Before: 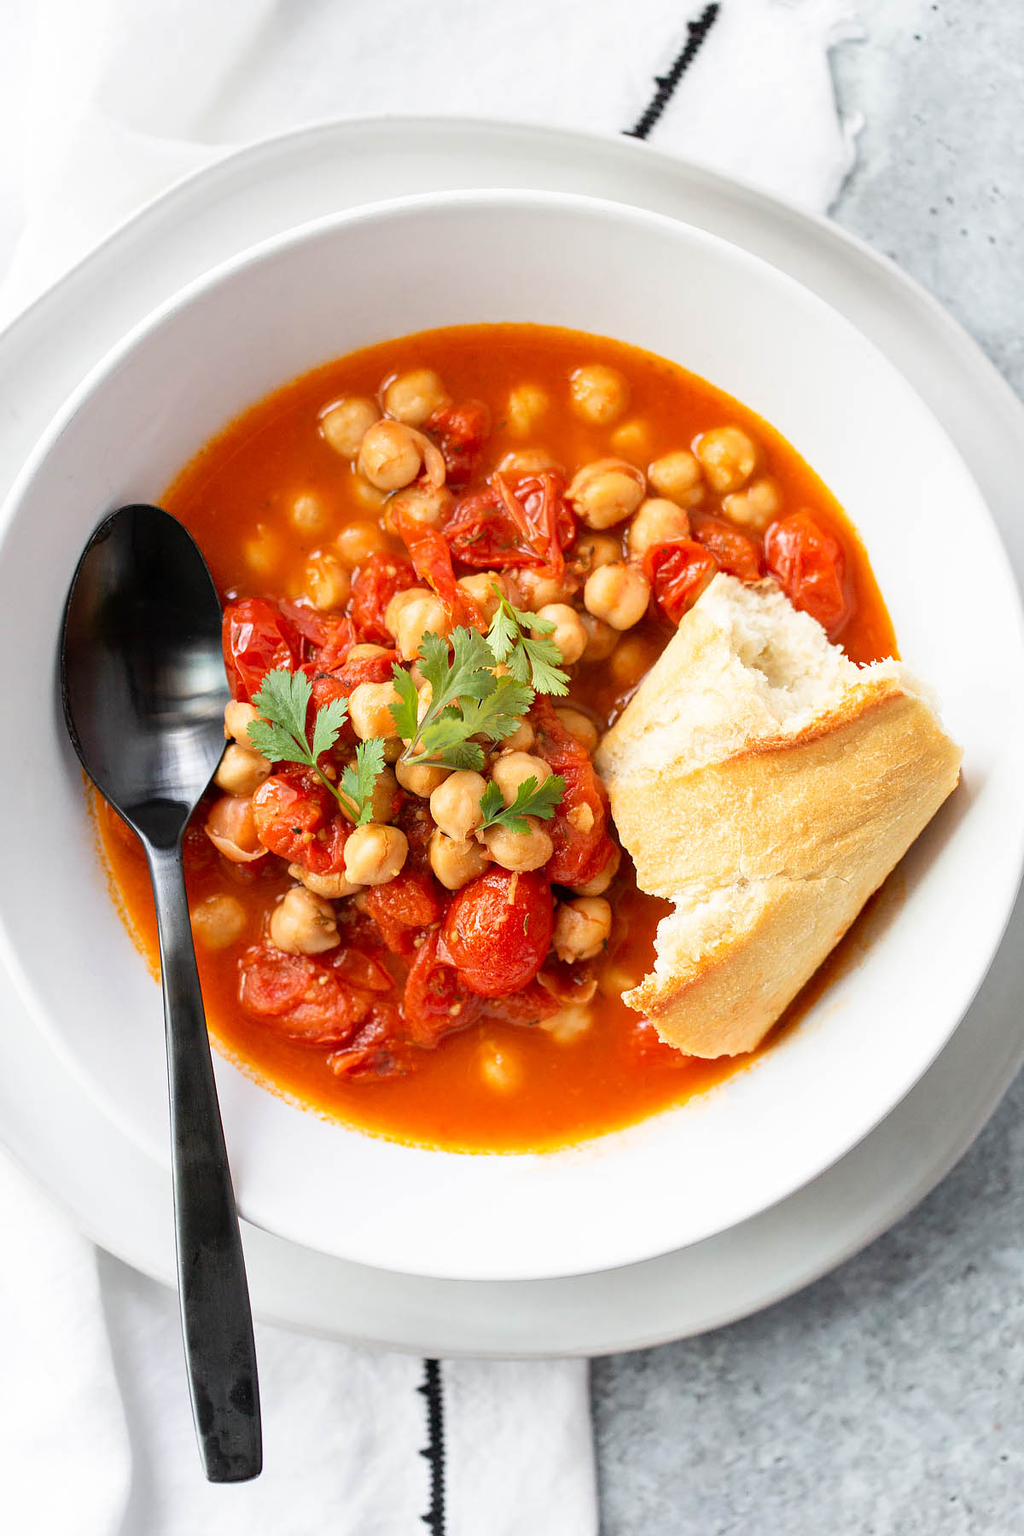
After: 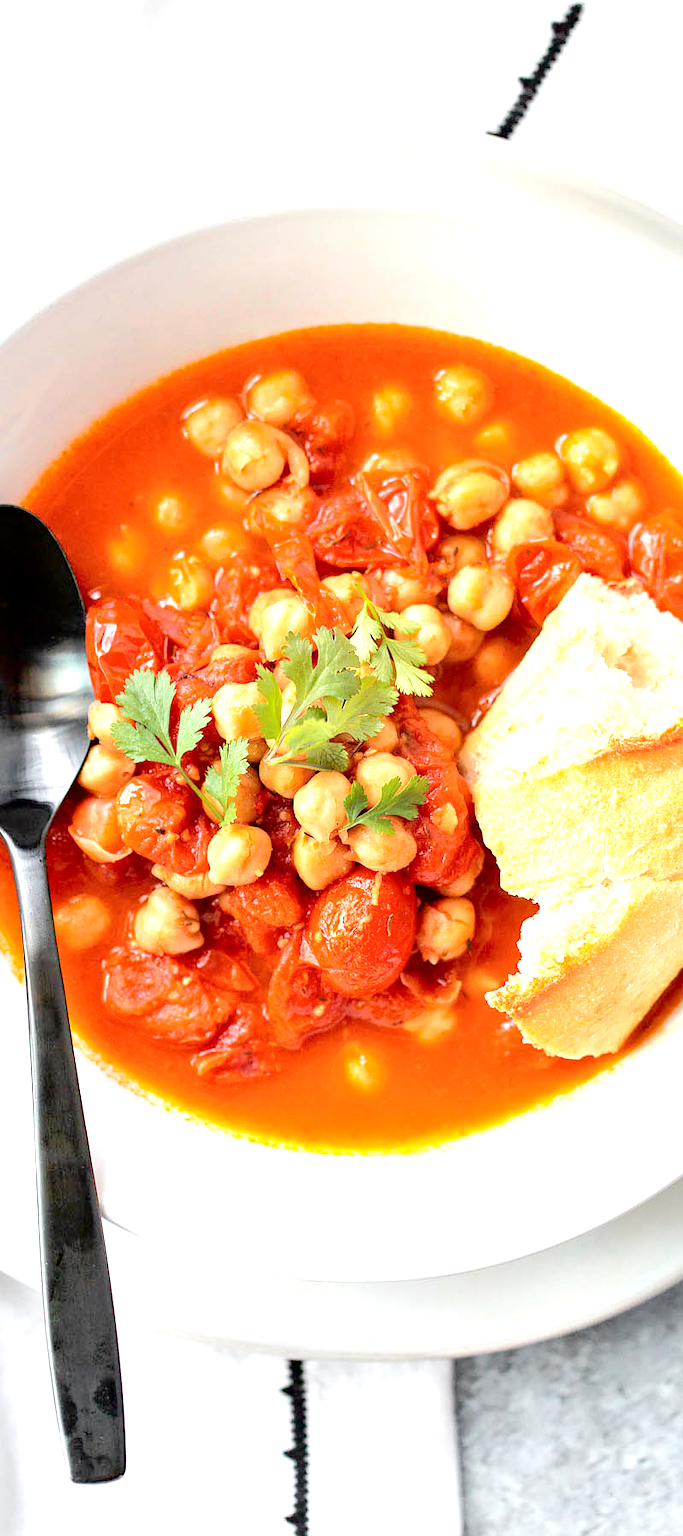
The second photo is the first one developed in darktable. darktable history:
exposure: black level correction 0.001, exposure 0.677 EV, compensate highlight preservation false
crop and rotate: left 13.339%, right 19.988%
haze removal: compatibility mode true, adaptive false
tone equalizer: -8 EV 1.01 EV, -7 EV 1.02 EV, -6 EV 1.02 EV, -5 EV 0.988 EV, -4 EV 1.02 EV, -3 EV 0.766 EV, -2 EV 0.472 EV, -1 EV 0.225 EV
tone curve: curves: ch0 [(0.003, 0) (0.066, 0.017) (0.163, 0.09) (0.264, 0.238) (0.395, 0.421) (0.517, 0.56) (0.688, 0.743) (0.791, 0.814) (1, 1)]; ch1 [(0, 0) (0.164, 0.115) (0.337, 0.332) (0.39, 0.398) (0.464, 0.461) (0.501, 0.5) (0.507, 0.503) (0.534, 0.537) (0.577, 0.59) (0.652, 0.681) (0.733, 0.749) (0.811, 0.796) (1, 1)]; ch2 [(0, 0) (0.337, 0.382) (0.464, 0.476) (0.501, 0.502) (0.527, 0.54) (0.551, 0.565) (0.6, 0.59) (0.687, 0.675) (1, 1)], color space Lab, independent channels, preserve colors none
contrast equalizer: y [[0.5 ×6], [0.5 ×6], [0.5, 0.5, 0.501, 0.545, 0.707, 0.863], [0 ×6], [0 ×6]]
